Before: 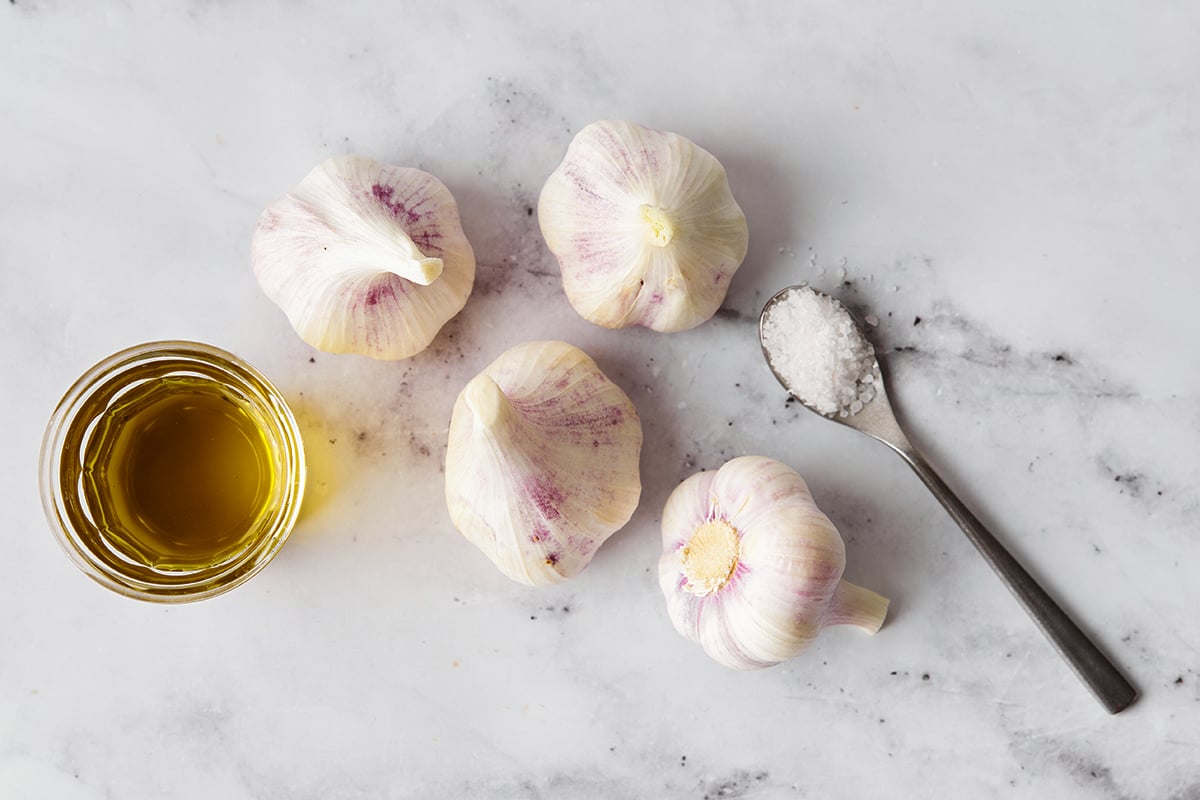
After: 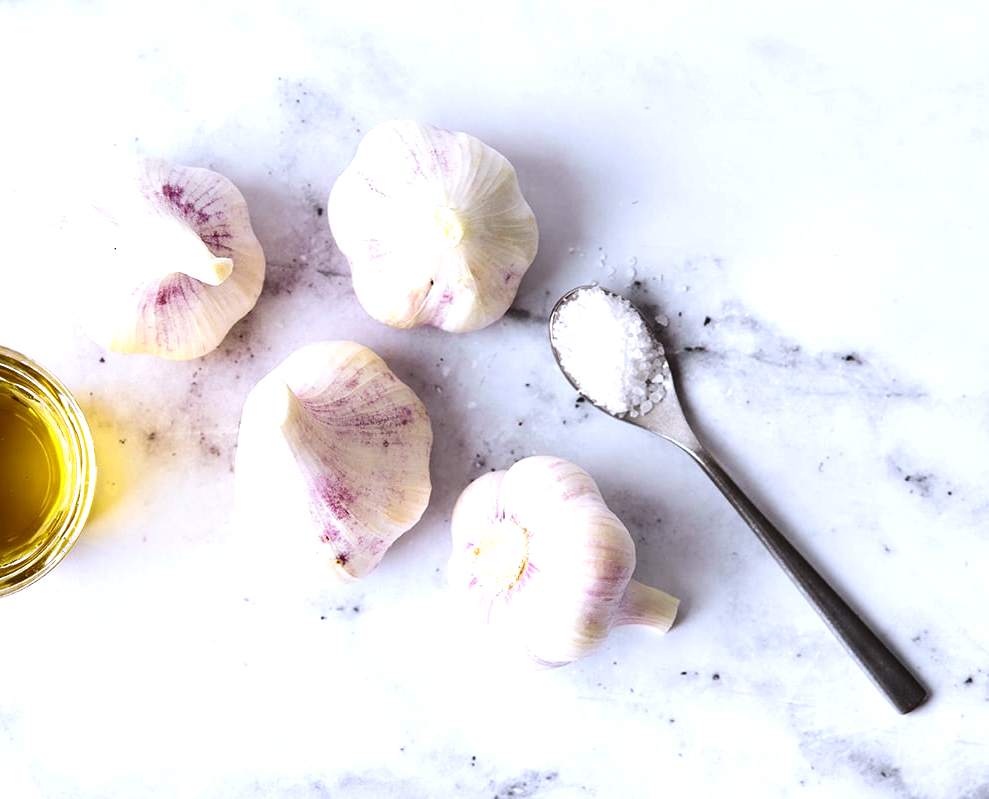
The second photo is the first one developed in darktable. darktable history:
crop: left 17.582%, bottom 0.031%
levels: levels [0, 0.478, 1]
tone equalizer: -8 EV -0.75 EV, -7 EV -0.7 EV, -6 EV -0.6 EV, -5 EV -0.4 EV, -3 EV 0.4 EV, -2 EV 0.6 EV, -1 EV 0.7 EV, +0 EV 0.75 EV, edges refinement/feathering 500, mask exposure compensation -1.57 EV, preserve details no
white balance: red 0.967, blue 1.119, emerald 0.756
